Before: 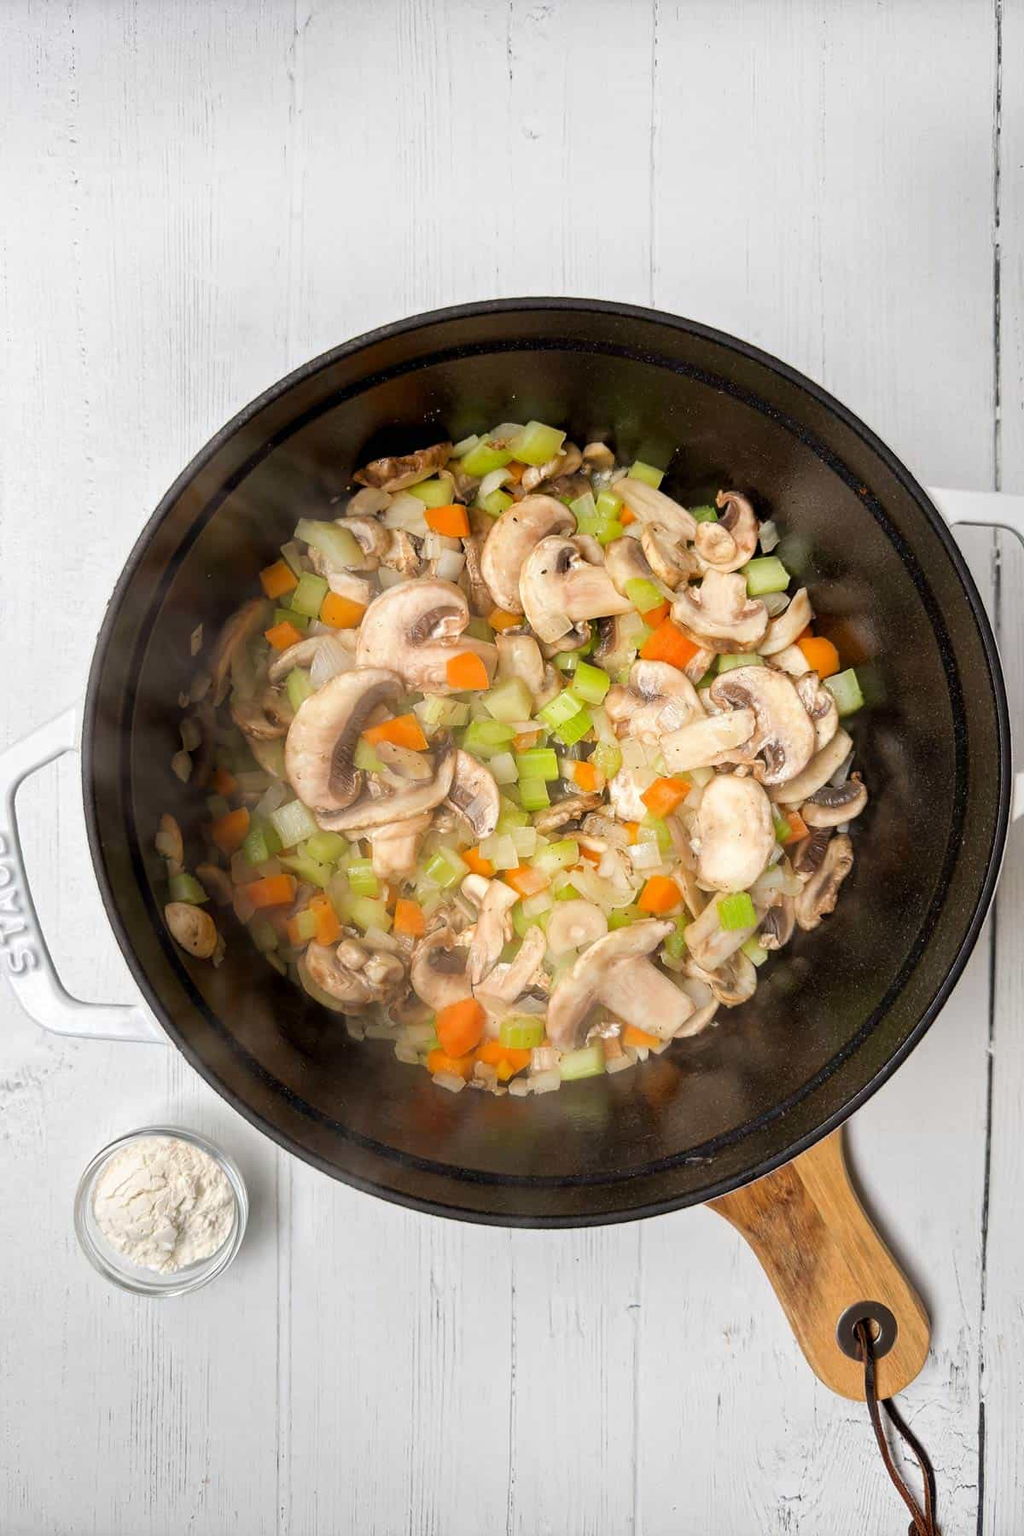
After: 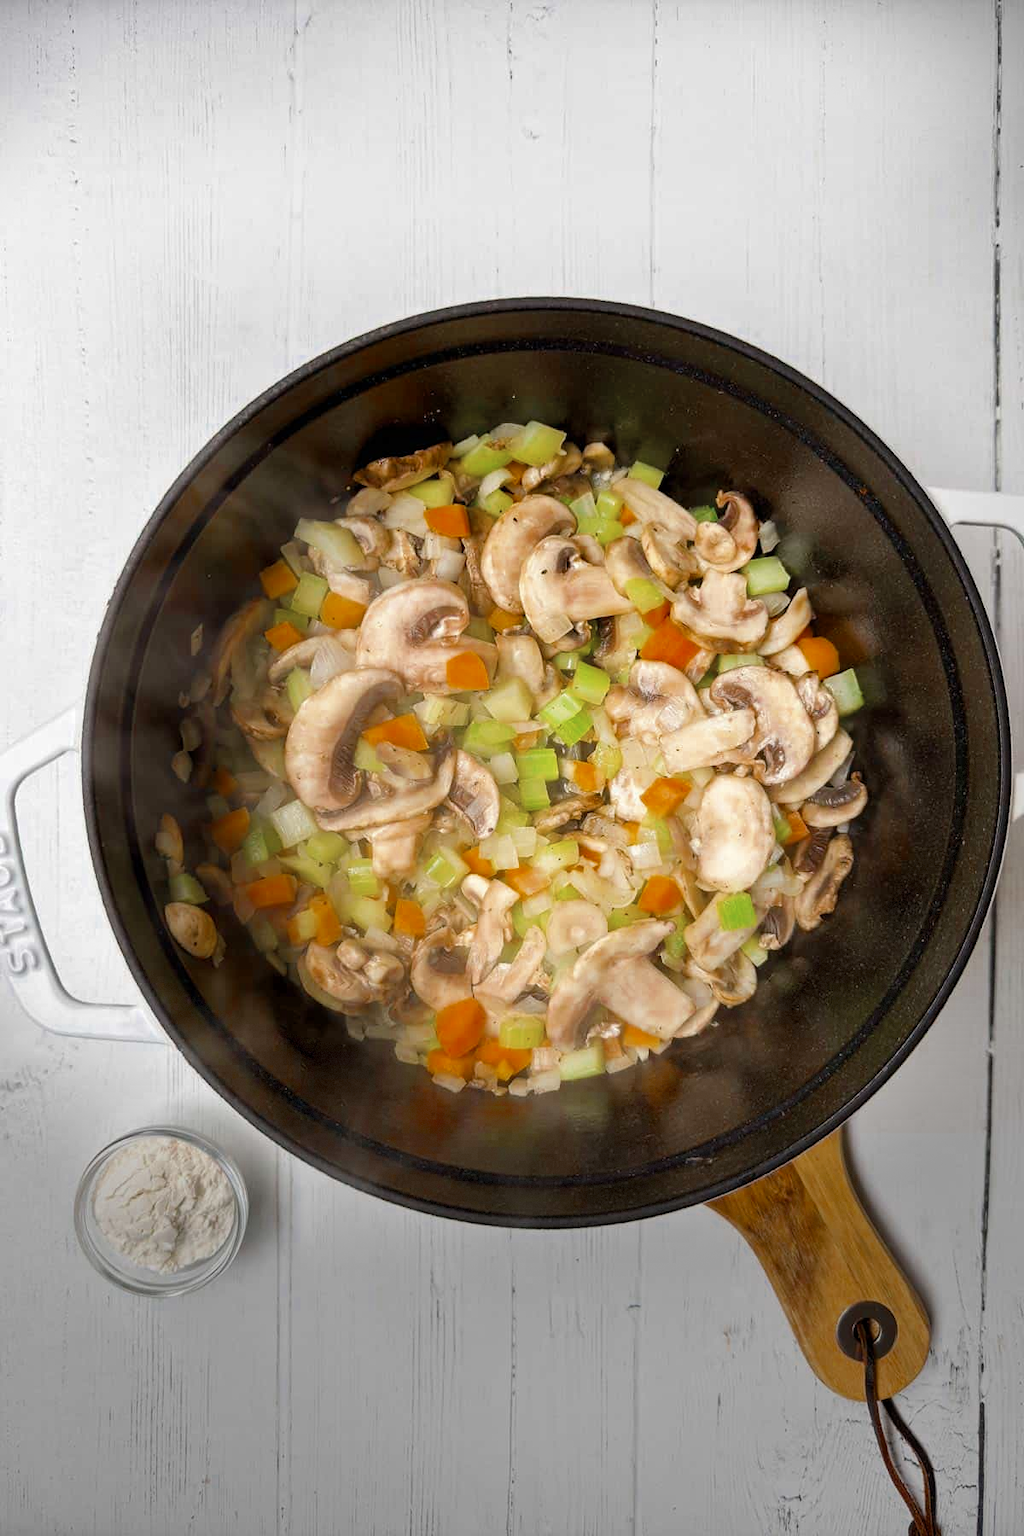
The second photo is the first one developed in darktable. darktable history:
vignetting: fall-off start 68.33%, fall-off radius 30%, saturation 0.042, center (-0.066, -0.311), width/height ratio 0.992, shape 0.85, dithering 8-bit output
color zones: curves: ch0 [(0, 0.5) (0.125, 0.4) (0.25, 0.5) (0.375, 0.4) (0.5, 0.4) (0.625, 0.35) (0.75, 0.35) (0.875, 0.5)]; ch1 [(0, 0.35) (0.125, 0.45) (0.25, 0.35) (0.375, 0.35) (0.5, 0.35) (0.625, 0.35) (0.75, 0.45) (0.875, 0.35)]; ch2 [(0, 0.6) (0.125, 0.5) (0.25, 0.5) (0.375, 0.6) (0.5, 0.6) (0.625, 0.5) (0.75, 0.5) (0.875, 0.5)]
color balance rgb: perceptual saturation grading › global saturation 30%, global vibrance 10%
